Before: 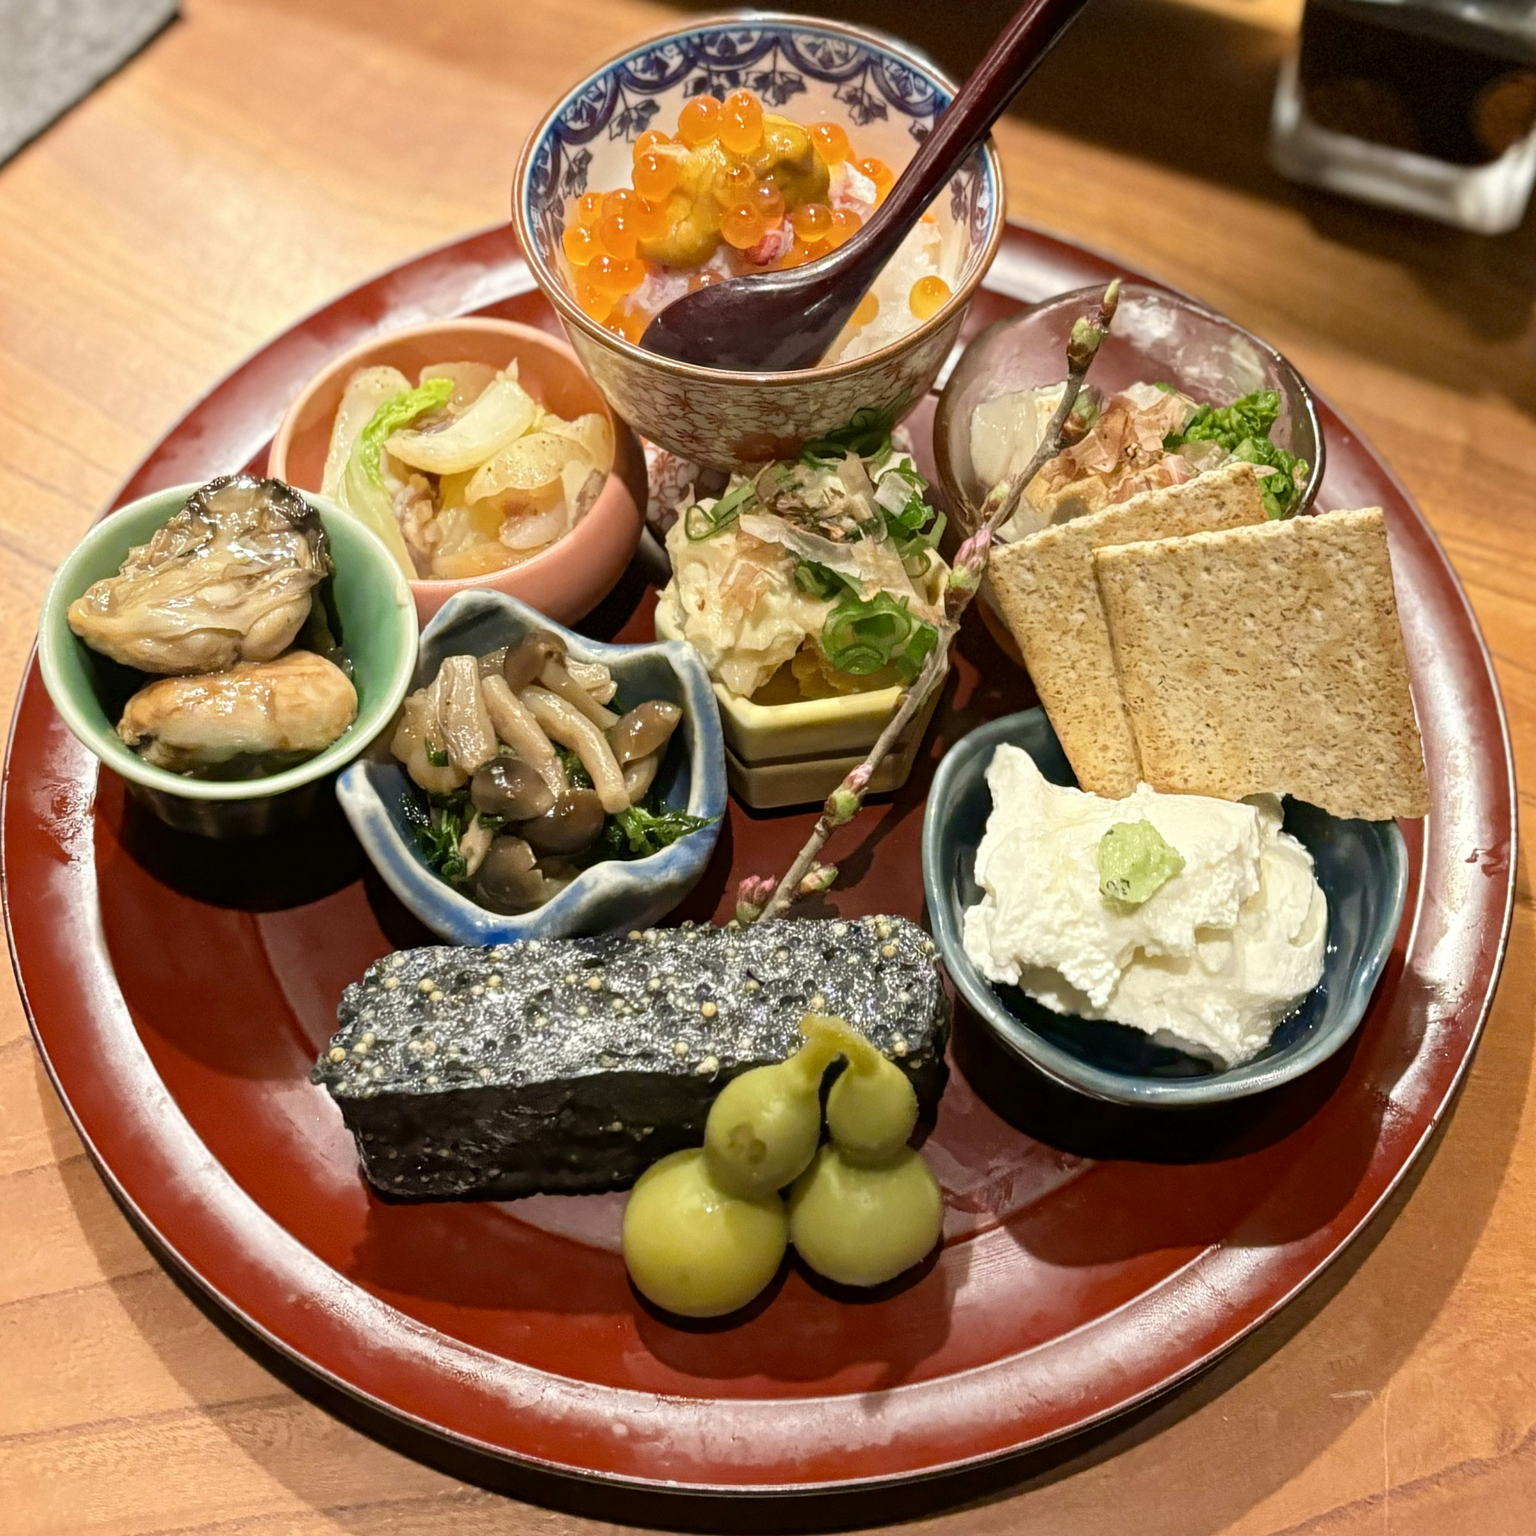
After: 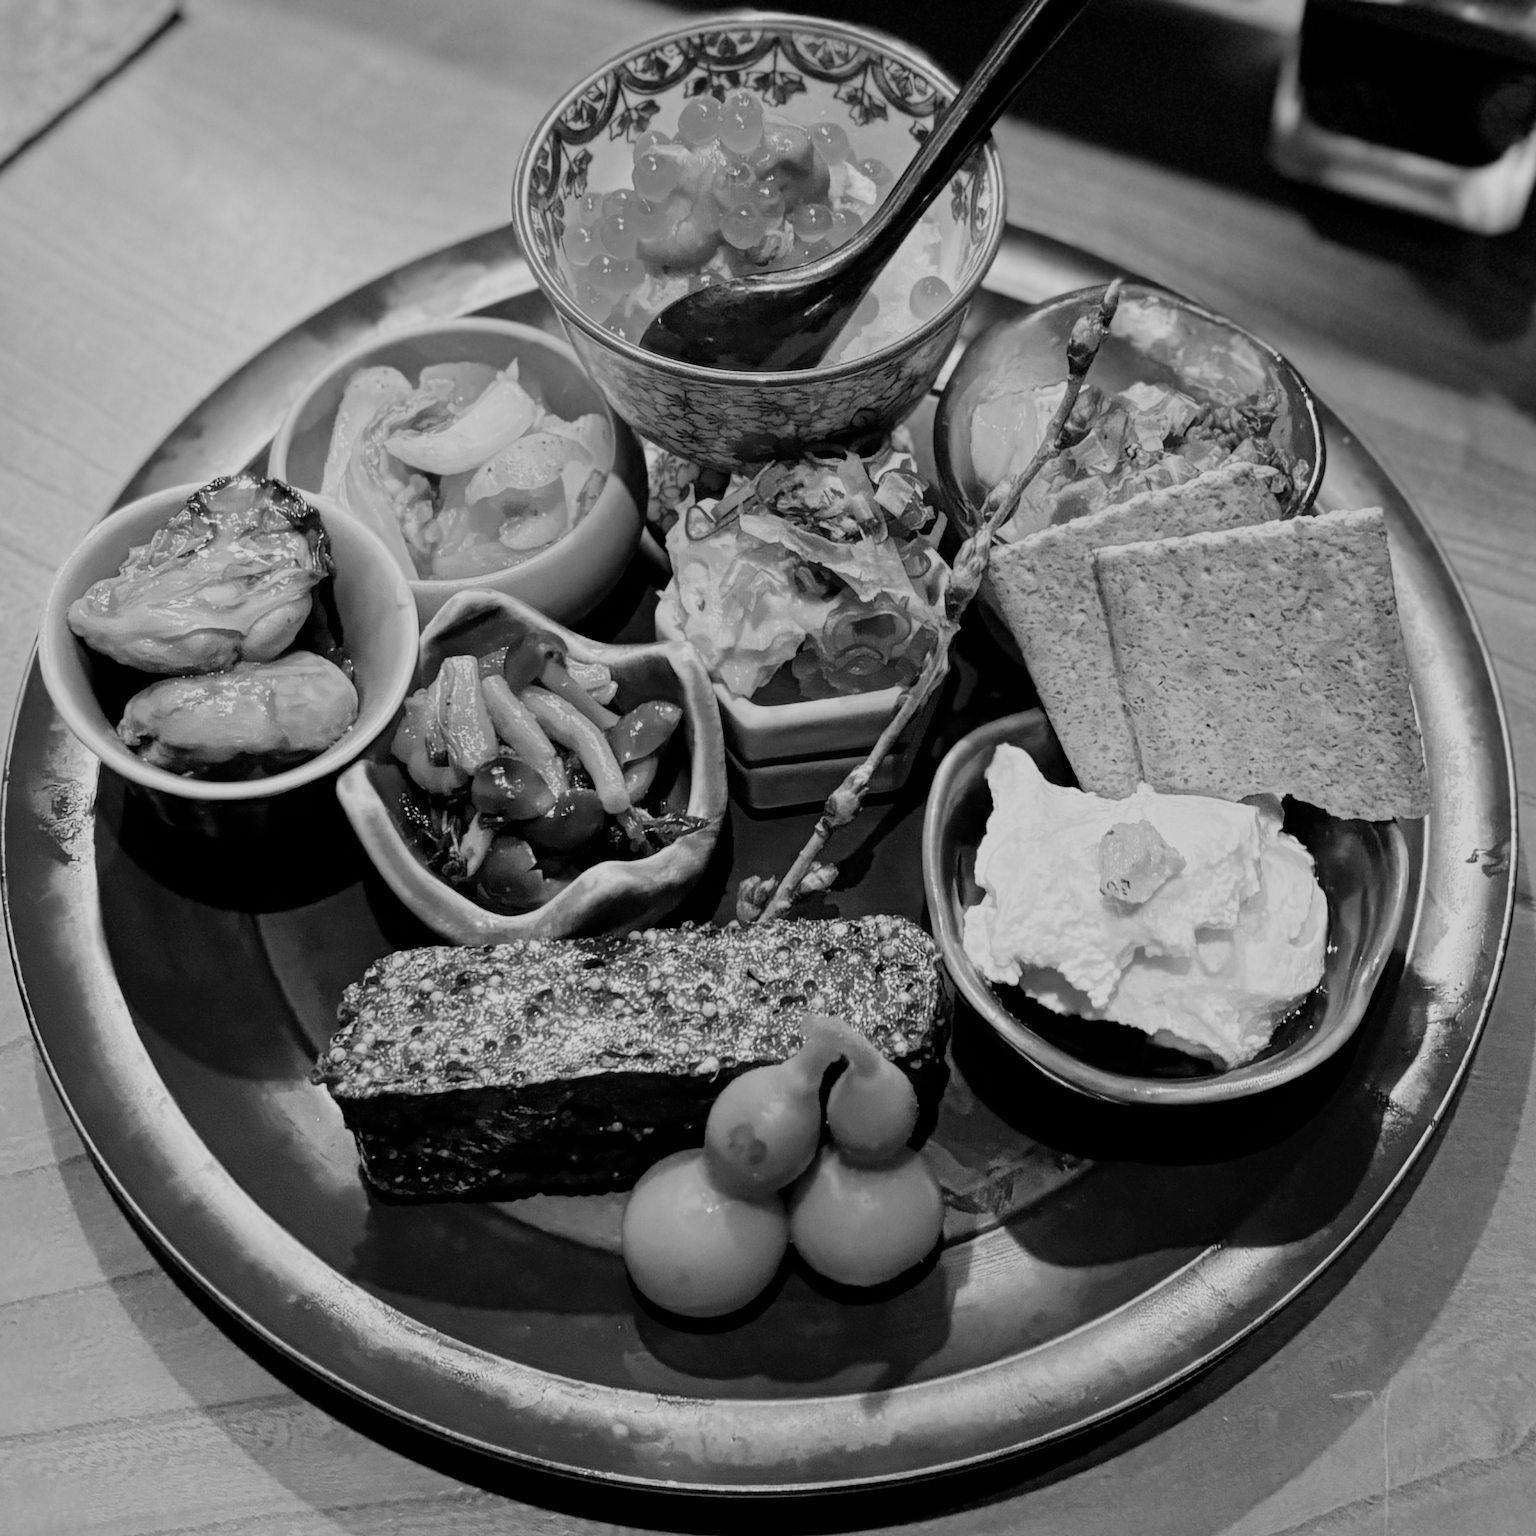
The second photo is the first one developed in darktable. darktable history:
exposure: black level correction 0.002, exposure -0.107 EV, compensate highlight preservation false
filmic rgb: black relative exposure -7.65 EV, white relative exposure 4.56 EV, hardness 3.61
color calibration: output gray [0.18, 0.41, 0.41, 0], x 0.369, y 0.382, temperature 4318.29 K
